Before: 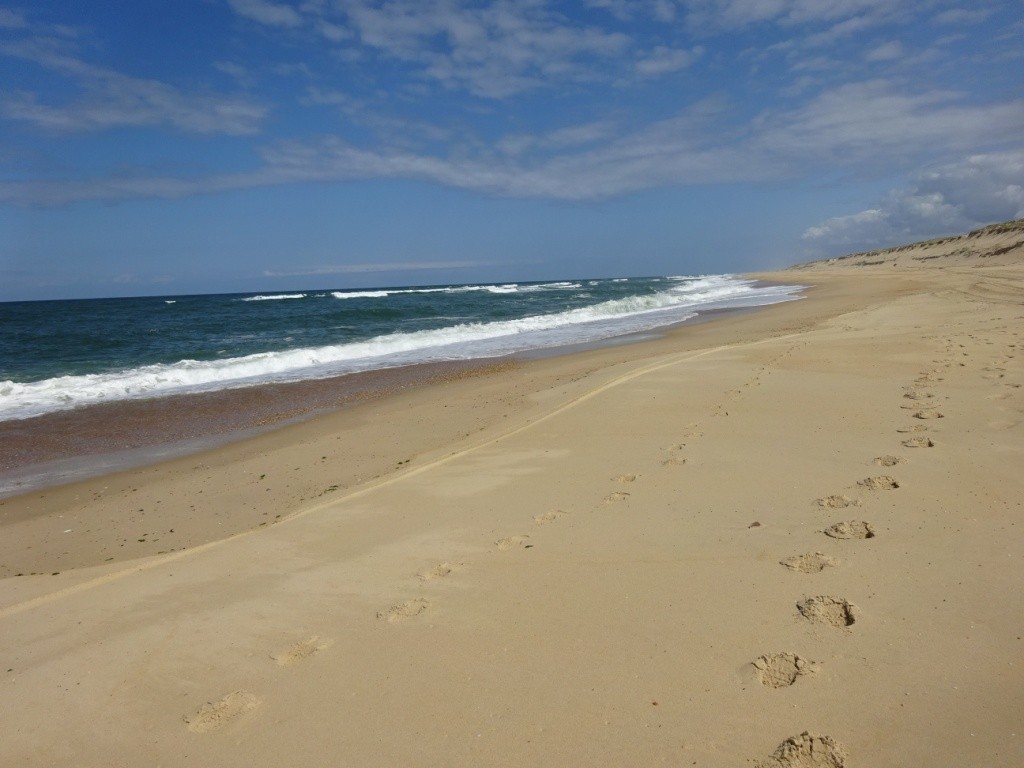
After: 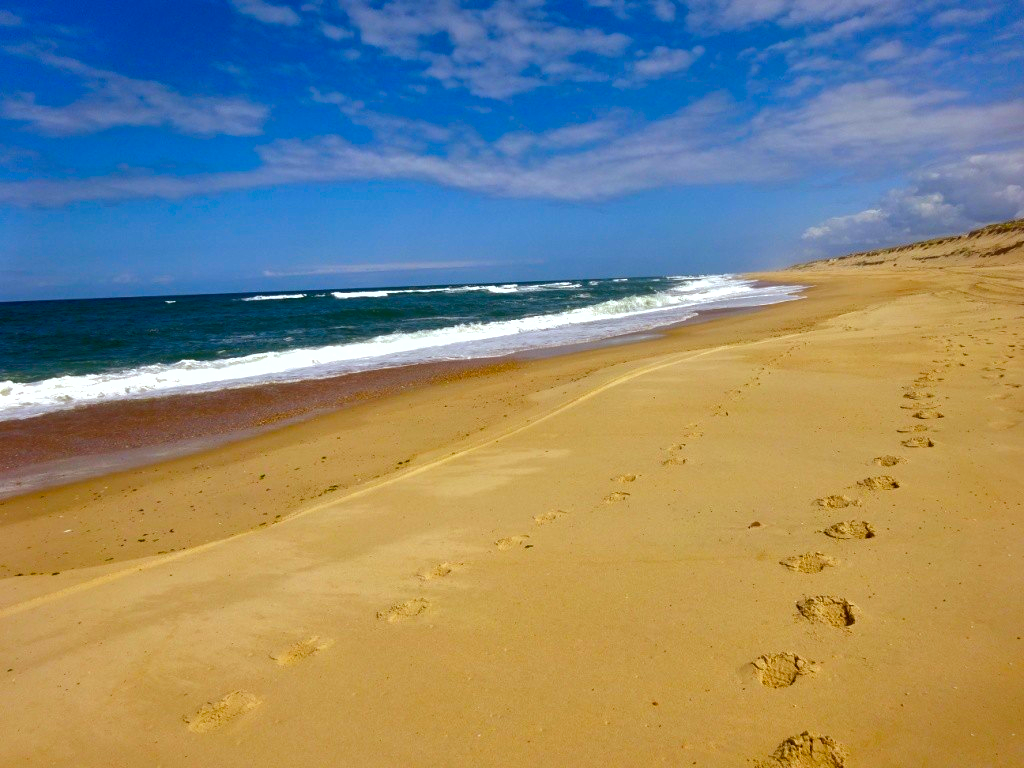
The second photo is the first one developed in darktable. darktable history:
shadows and highlights: on, module defaults
color balance rgb: global offset › luminance -0.37%, perceptual saturation grading › highlights -17.77%, perceptual saturation grading › mid-tones 33.1%, perceptual saturation grading › shadows 50.52%, perceptual brilliance grading › highlights 20%, perceptual brilliance grading › mid-tones 20%, perceptual brilliance grading › shadows -20%, global vibrance 50%
rgb levels: mode RGB, independent channels, levels [[0, 0.5, 1], [0, 0.521, 1], [0, 0.536, 1]]
